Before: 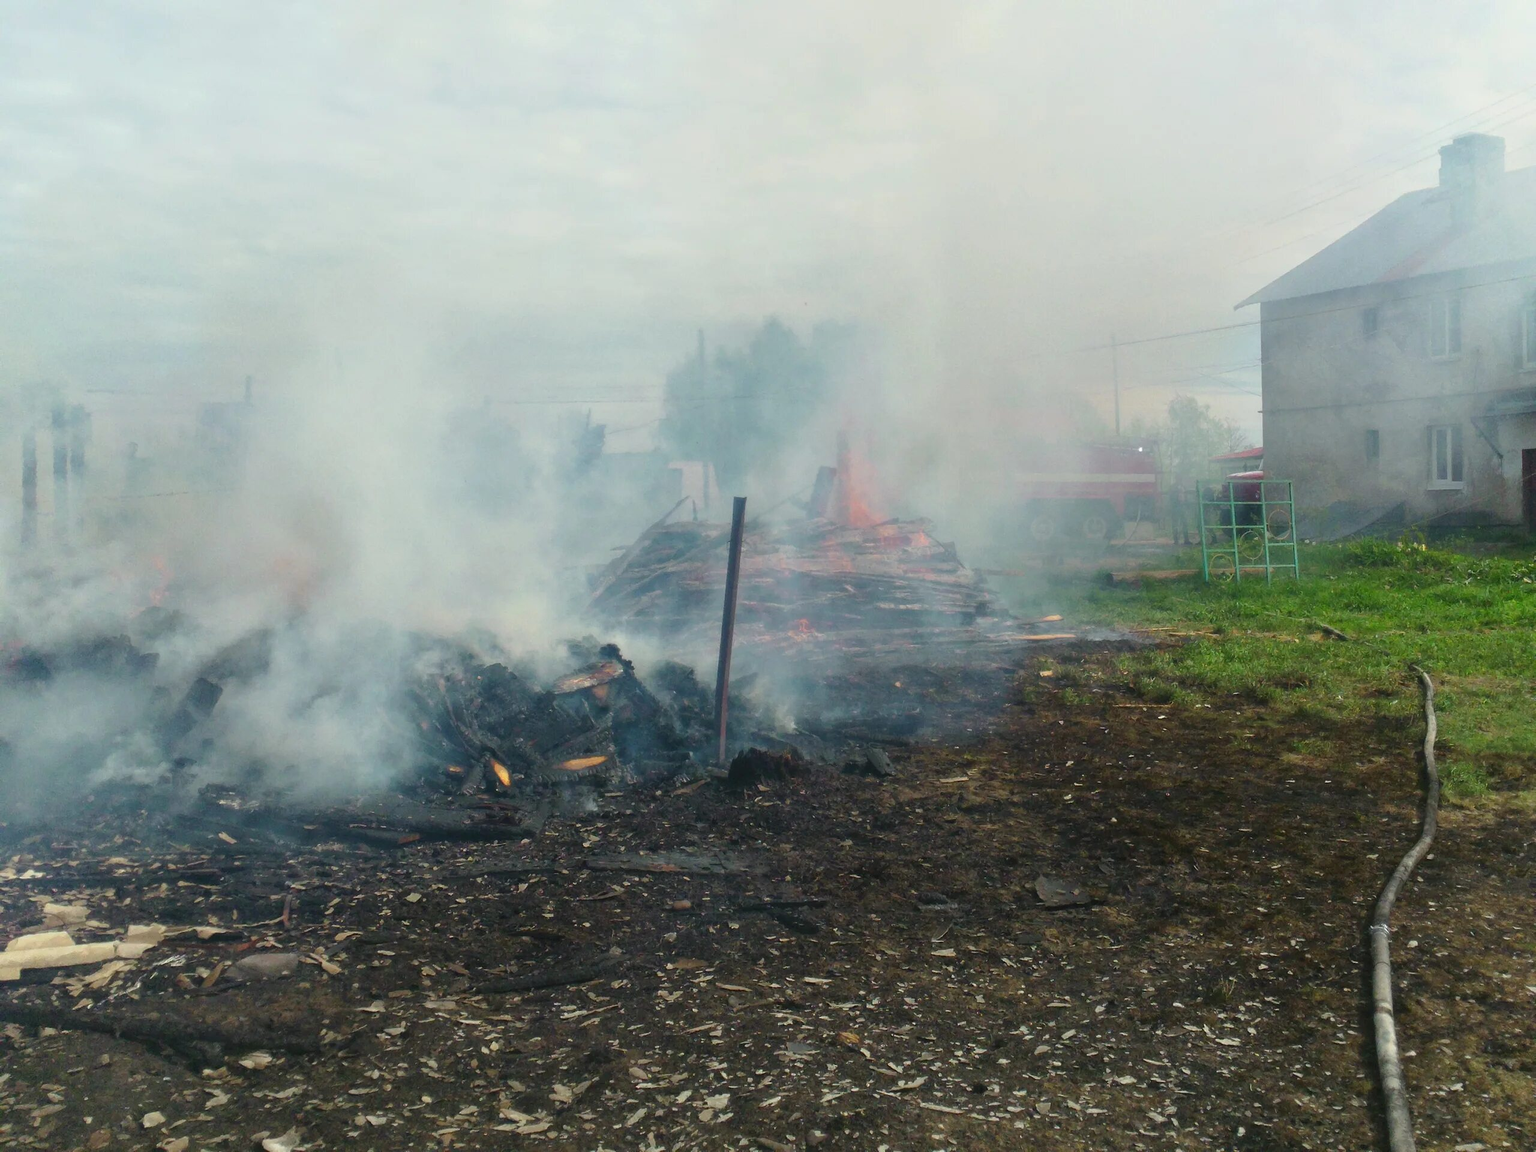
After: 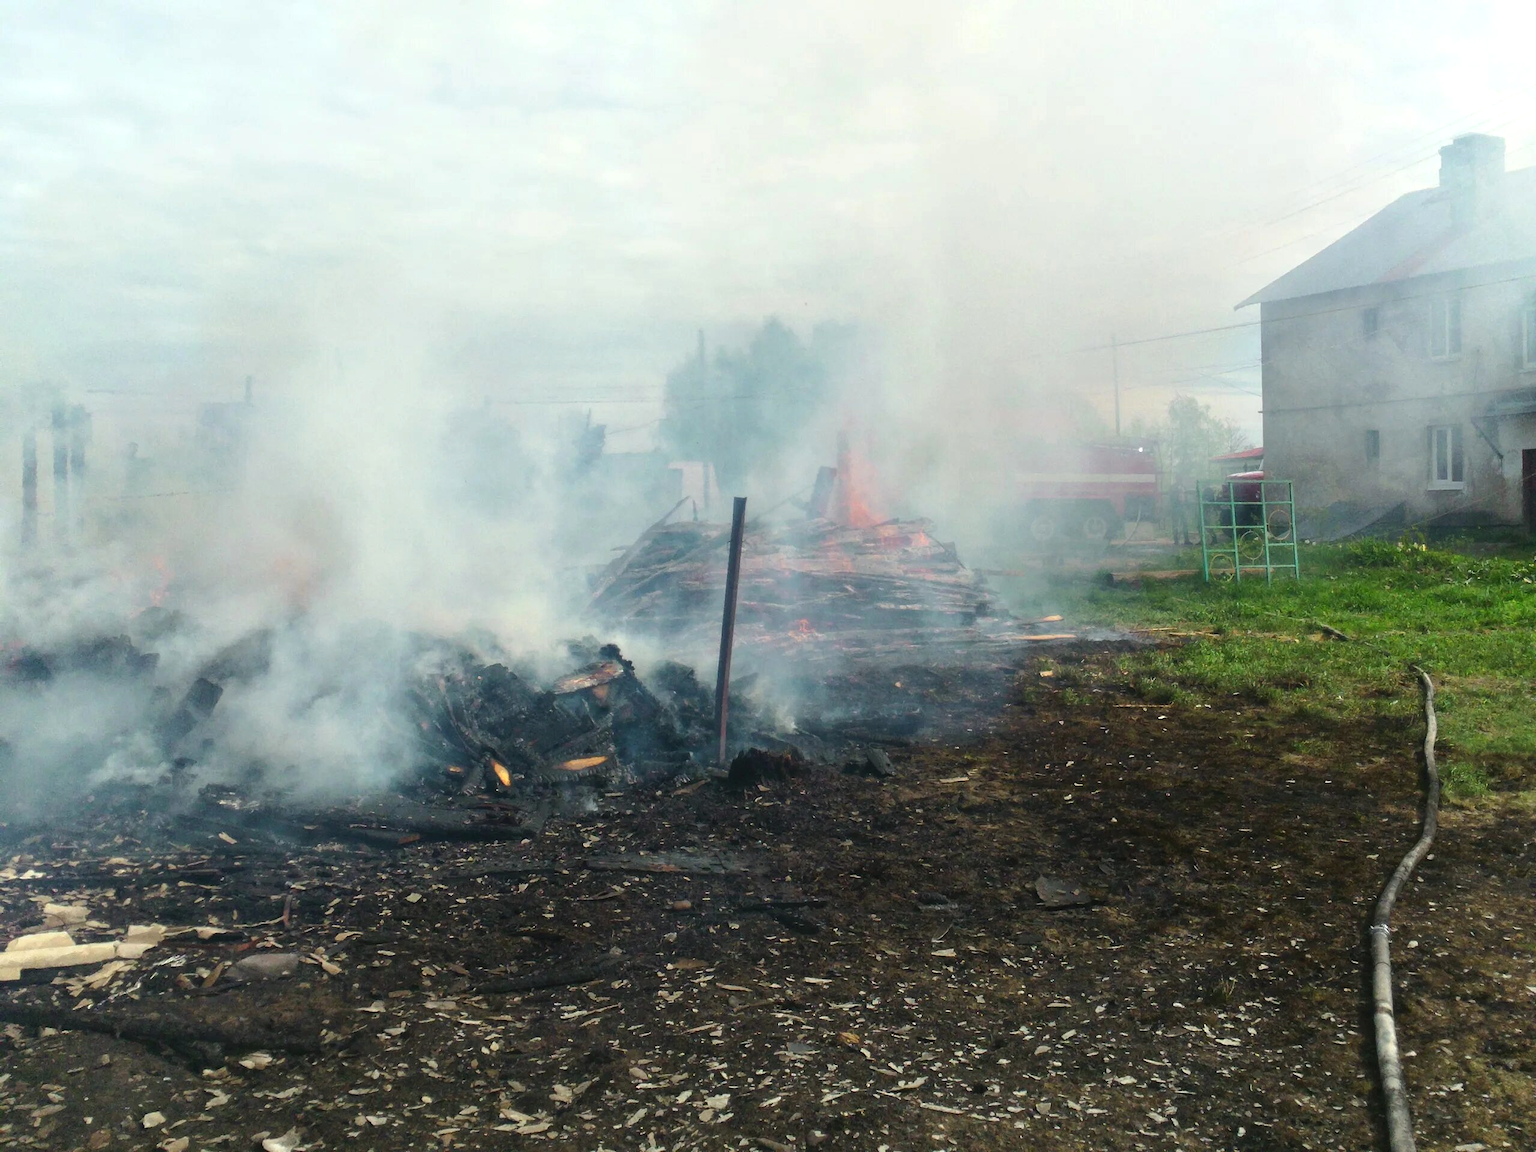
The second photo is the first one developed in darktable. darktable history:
tone equalizer: -8 EV -0.401 EV, -7 EV -0.407 EV, -6 EV -0.328 EV, -5 EV -0.208 EV, -3 EV 0.237 EV, -2 EV 0.327 EV, -1 EV 0.407 EV, +0 EV 0.439 EV, edges refinement/feathering 500, mask exposure compensation -1.57 EV, preserve details no
